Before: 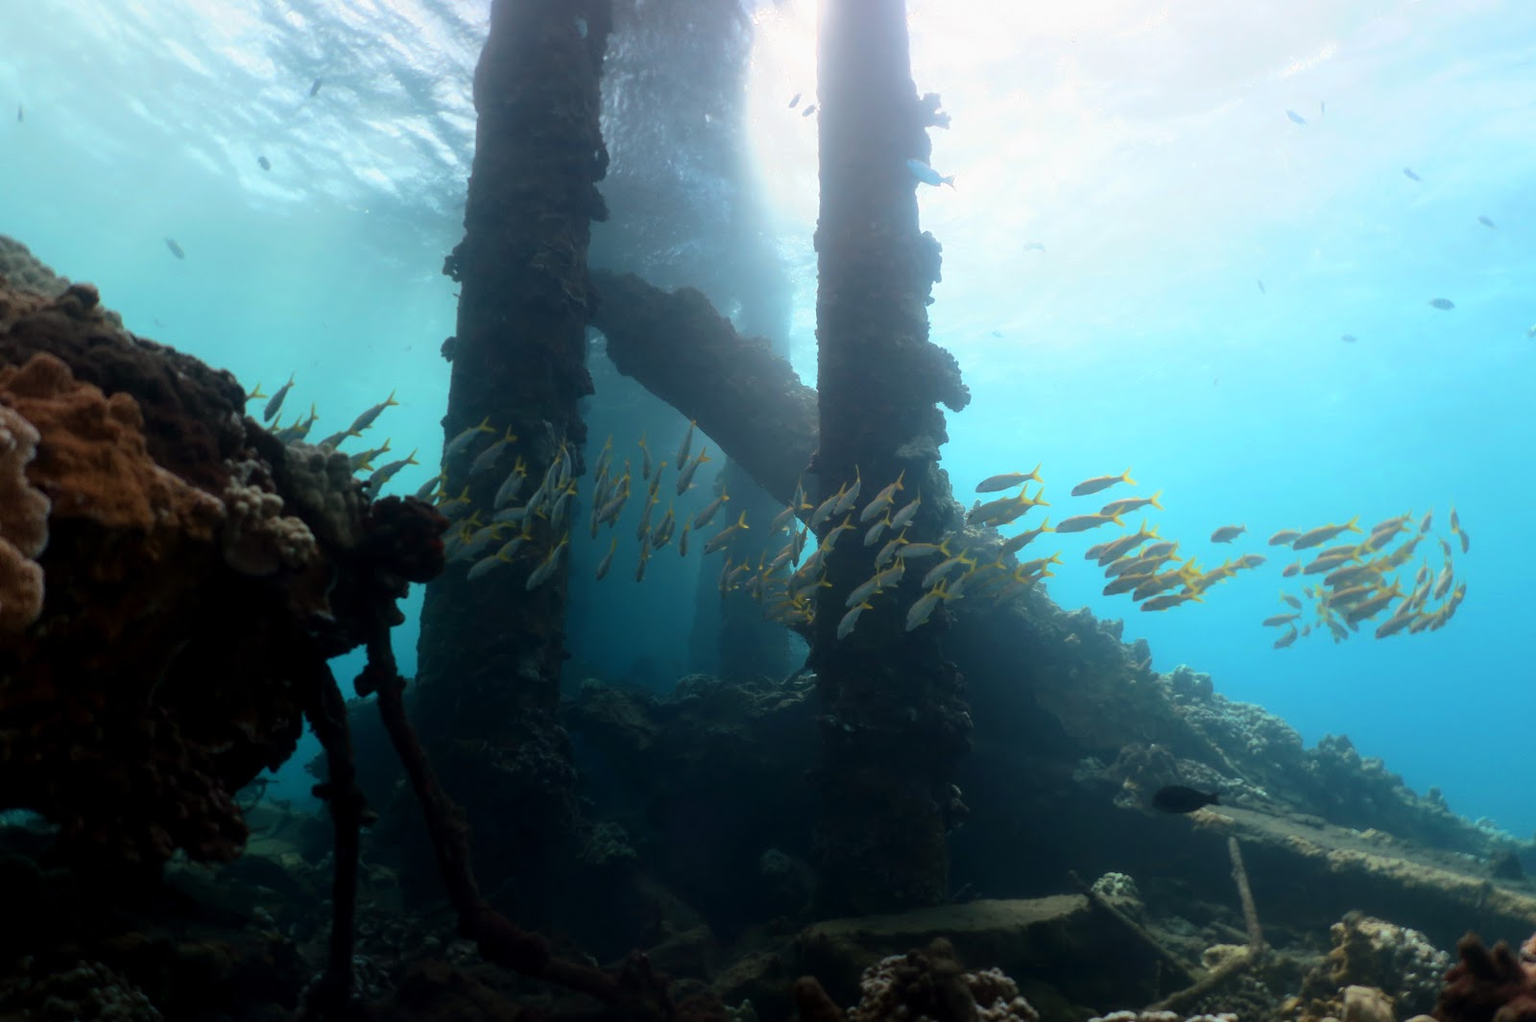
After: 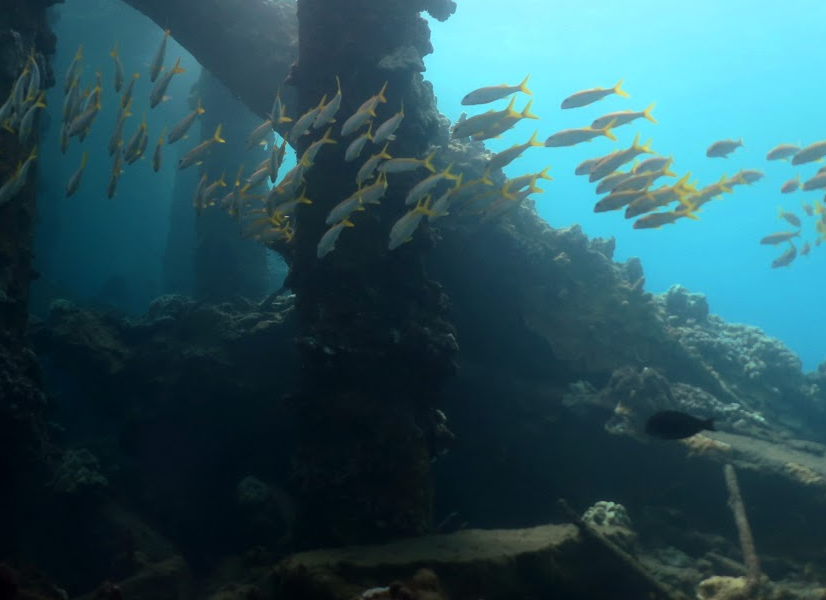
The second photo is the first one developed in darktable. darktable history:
crop: left 34.72%, top 38.336%, right 13.652%, bottom 5.298%
